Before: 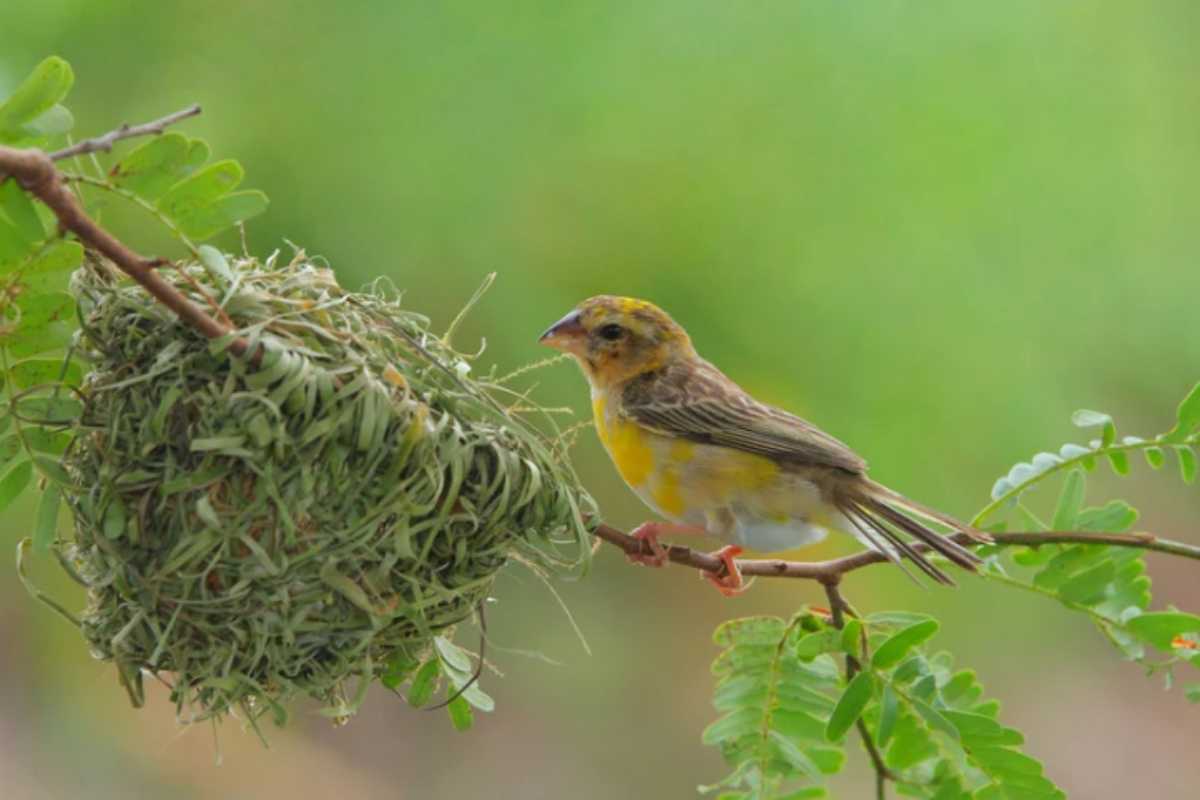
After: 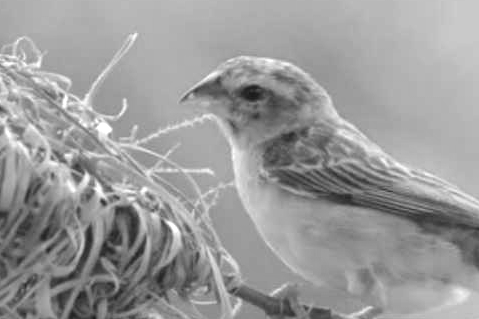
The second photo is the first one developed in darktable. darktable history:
monochrome: on, module defaults
exposure: black level correction 0, exposure 0.7 EV, compensate exposure bias true, compensate highlight preservation false
crop: left 30%, top 30%, right 30%, bottom 30%
